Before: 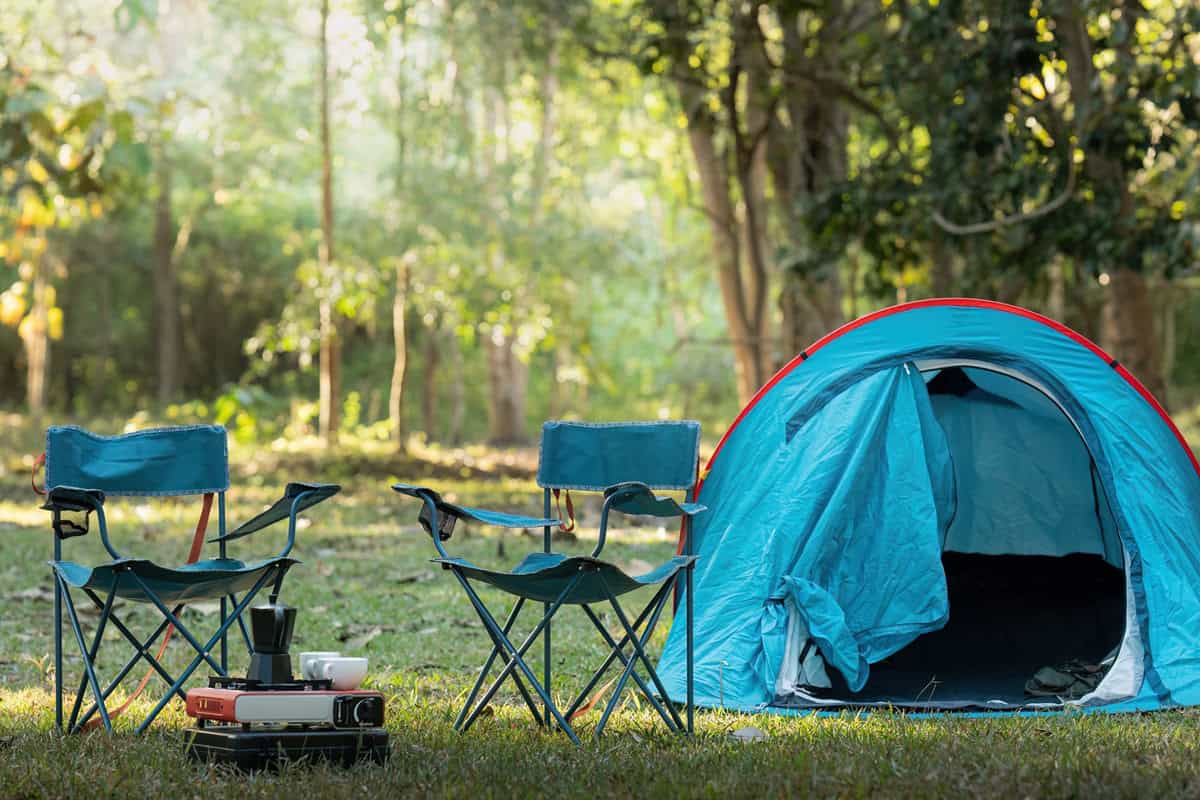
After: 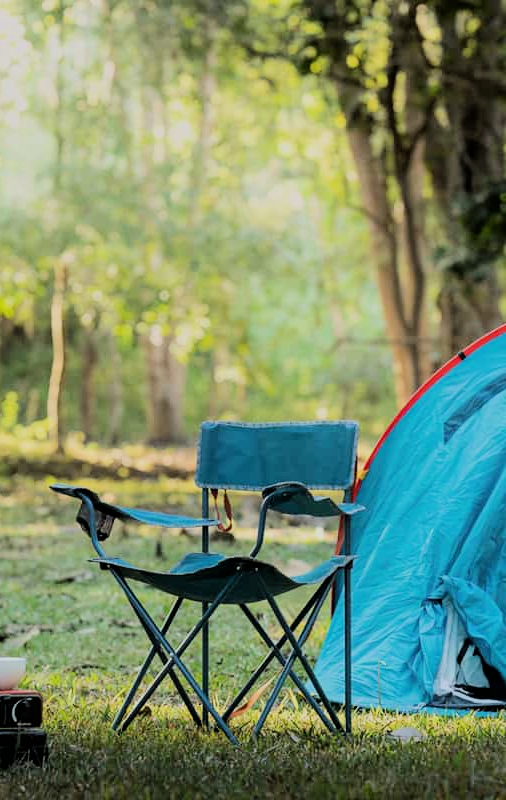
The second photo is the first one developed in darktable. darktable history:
tone equalizer: -8 EV -0.417 EV, -7 EV -0.389 EV, -6 EV -0.333 EV, -5 EV -0.222 EV, -3 EV 0.222 EV, -2 EV 0.333 EV, -1 EV 0.389 EV, +0 EV 0.417 EV, edges refinement/feathering 500, mask exposure compensation -1.57 EV, preserve details no
crop: left 28.583%, right 29.231%
filmic rgb: black relative exposure -7.15 EV, white relative exposure 5.36 EV, hardness 3.02, color science v6 (2022)
